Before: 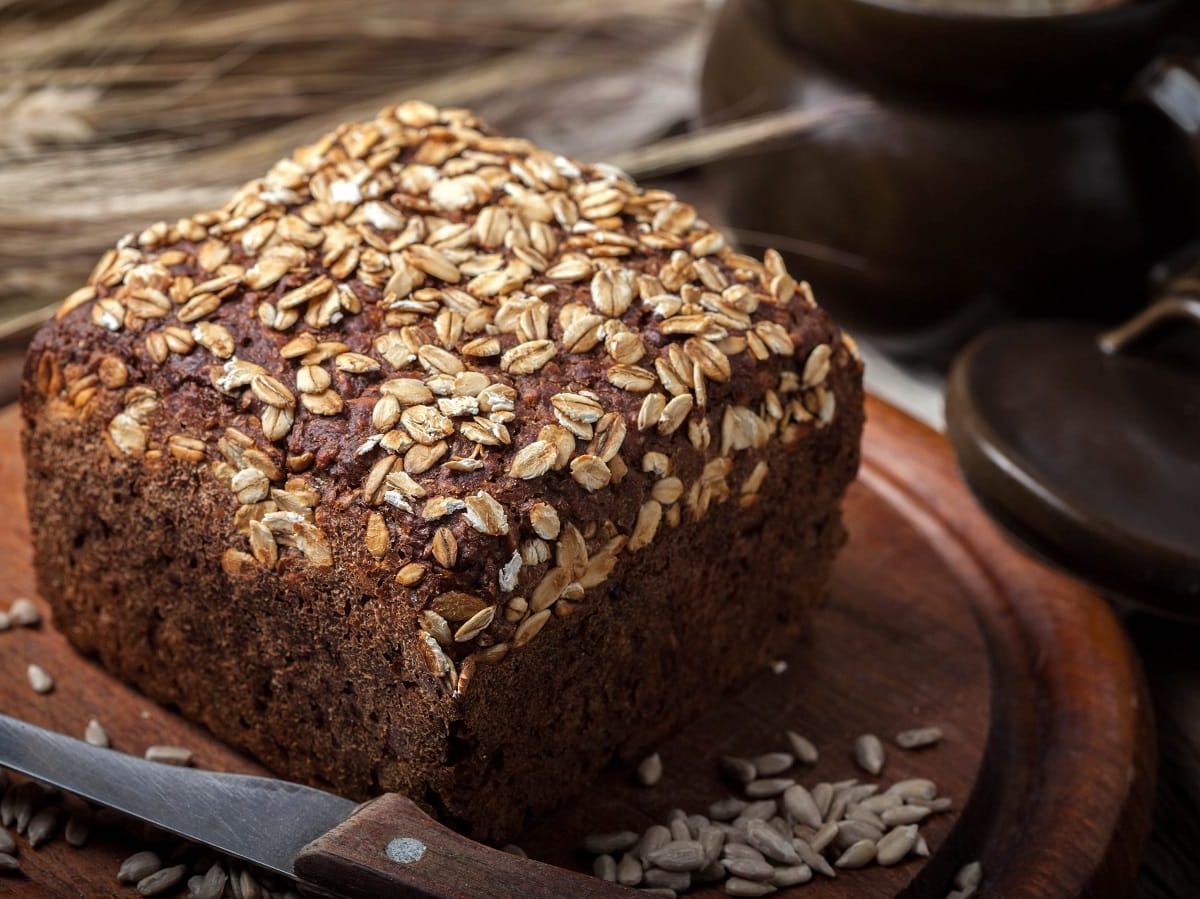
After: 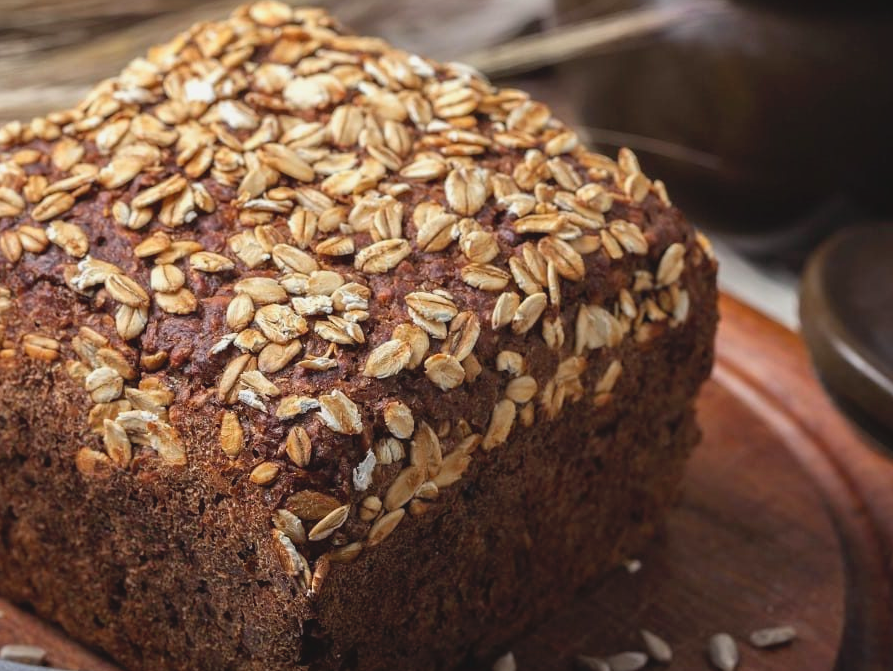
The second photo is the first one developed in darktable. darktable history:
crop and rotate: left 12.177%, top 11.438%, right 13.334%, bottom 13.817%
contrast brightness saturation: contrast -0.091, brightness 0.051, saturation 0.081
